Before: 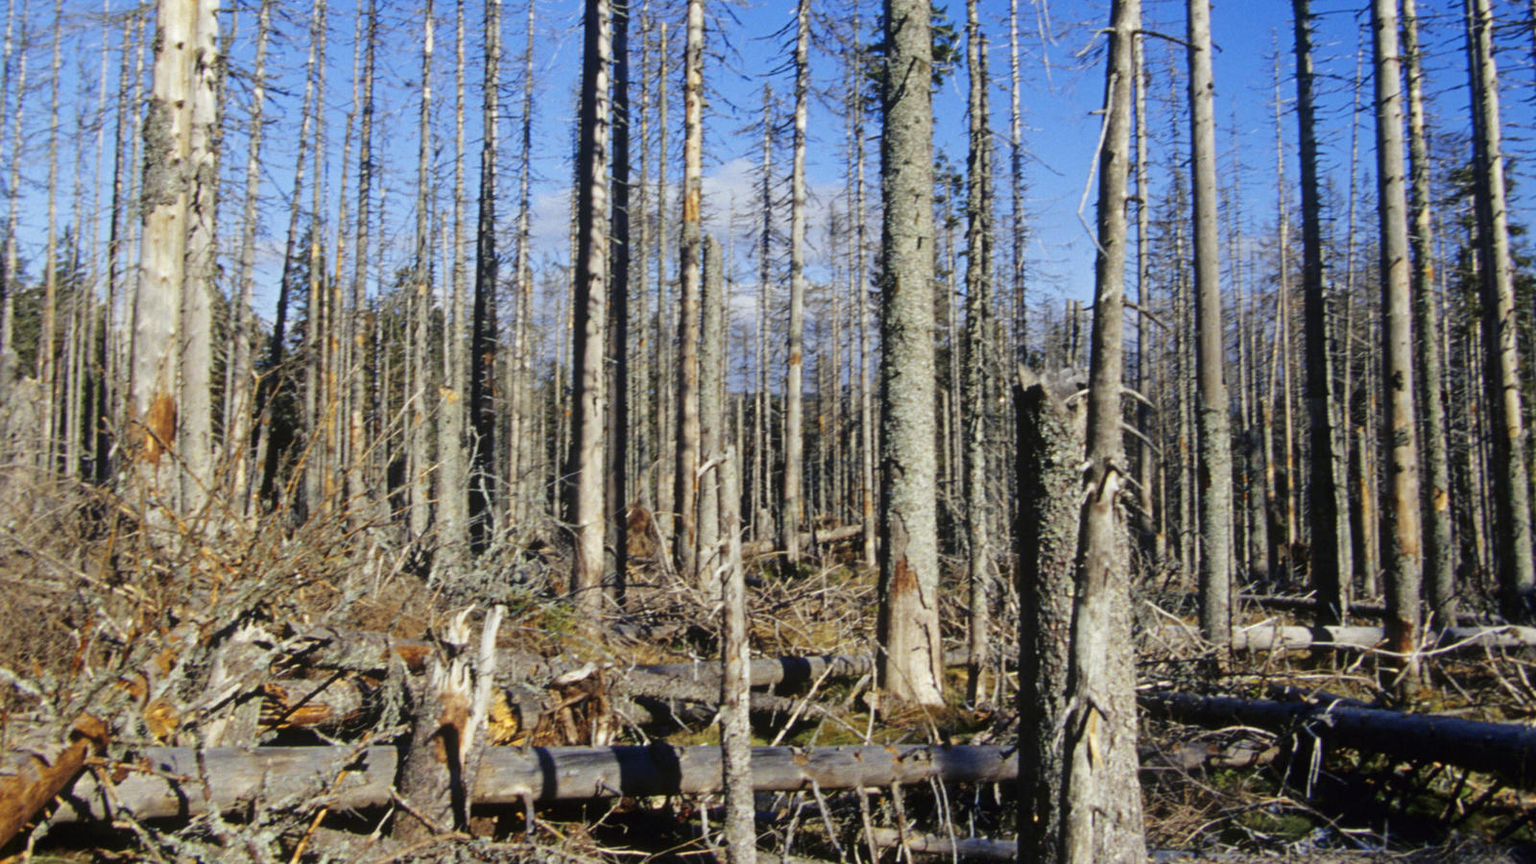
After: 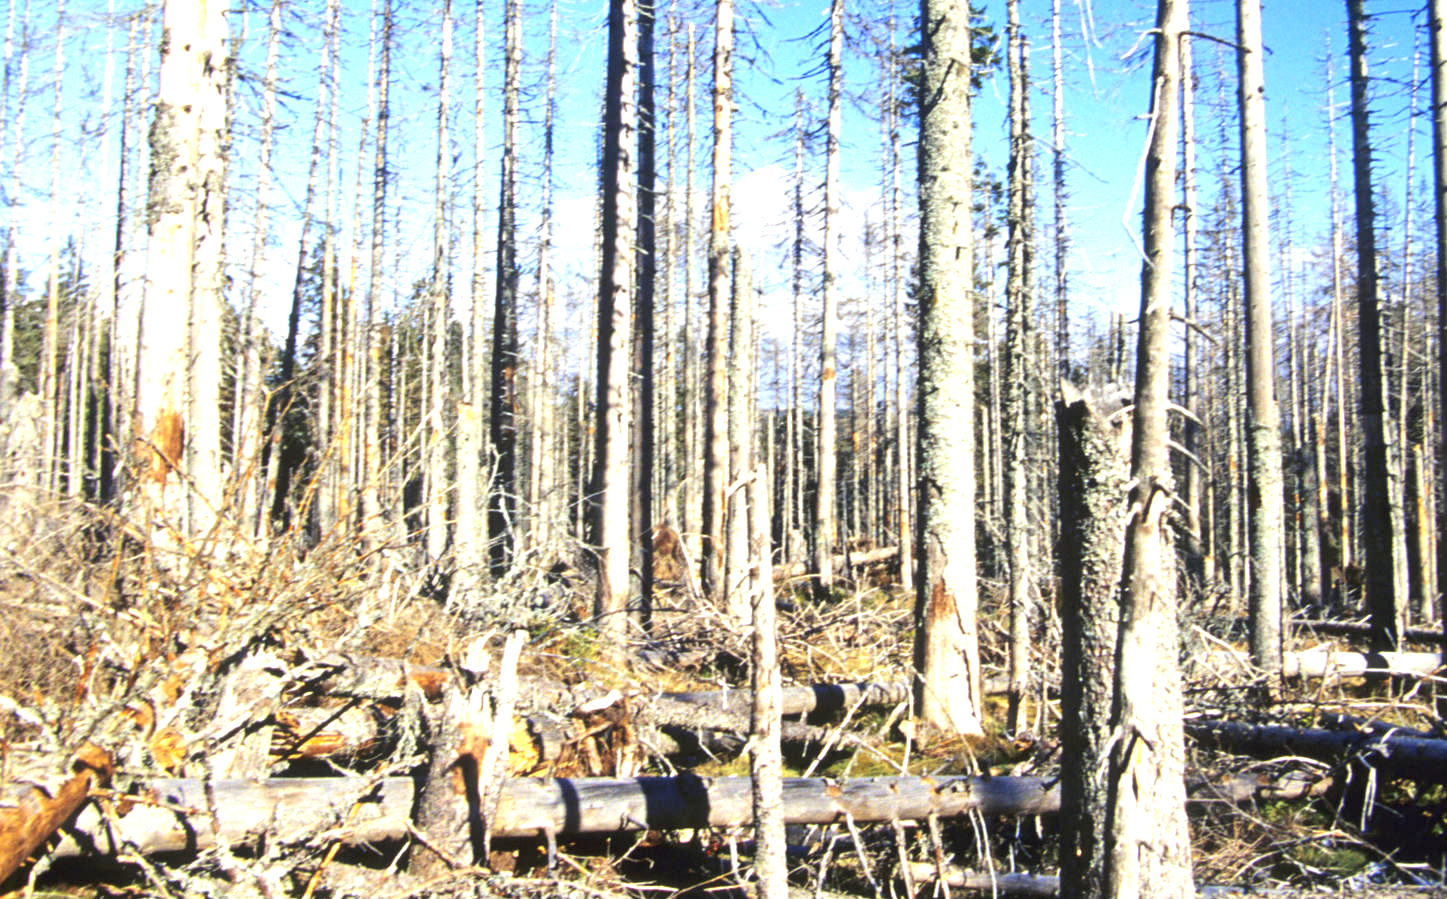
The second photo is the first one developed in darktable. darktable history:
crop: right 9.509%, bottom 0.031%
exposure: black level correction 0, exposure 1.5 EV, compensate highlight preservation false
